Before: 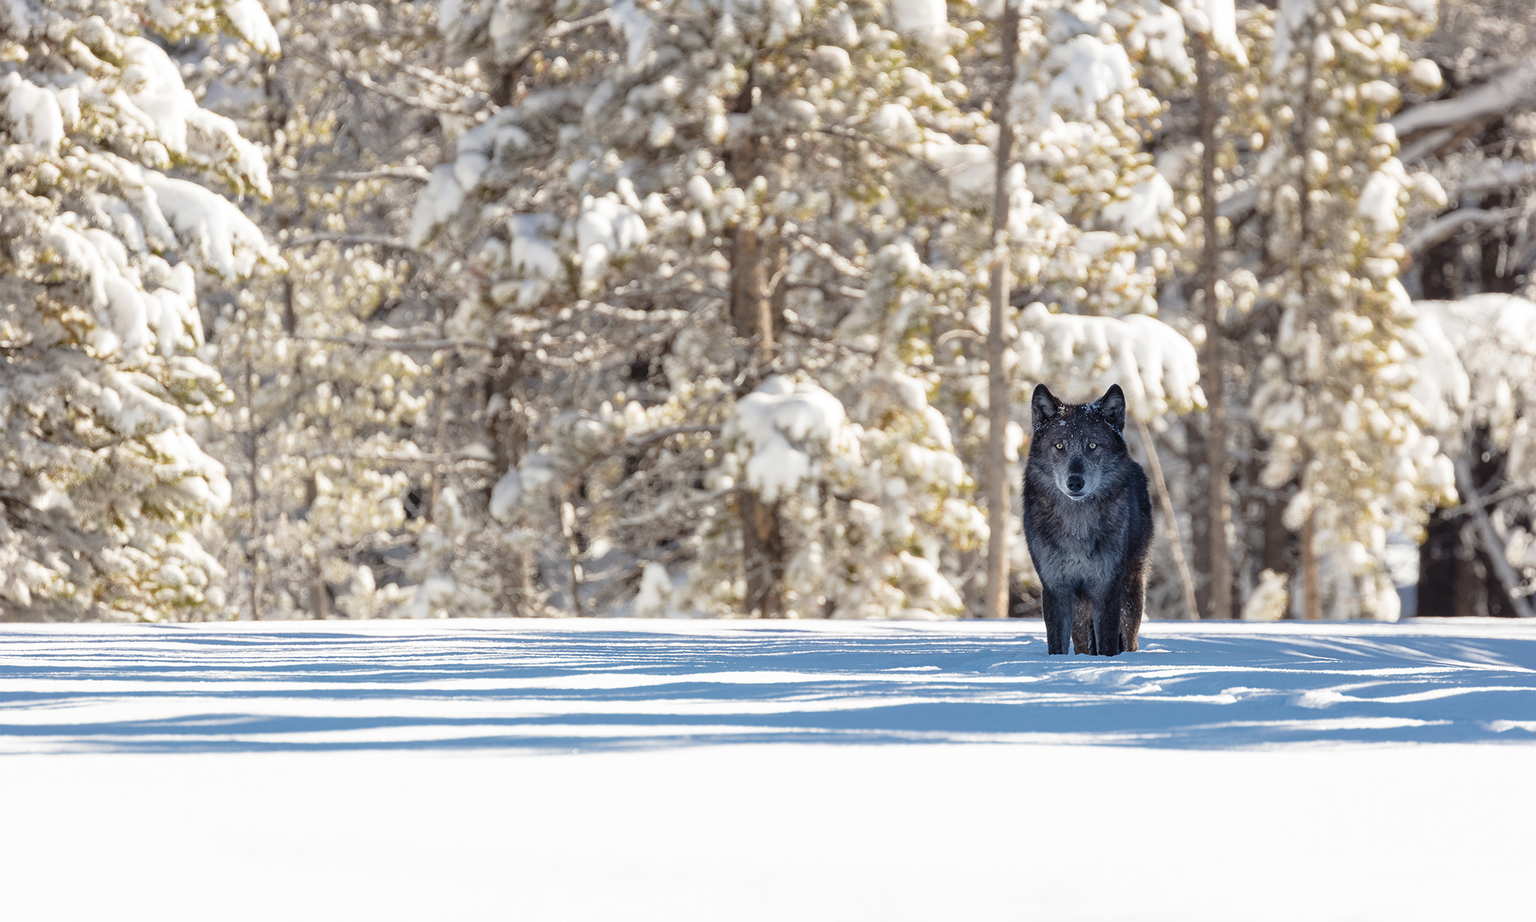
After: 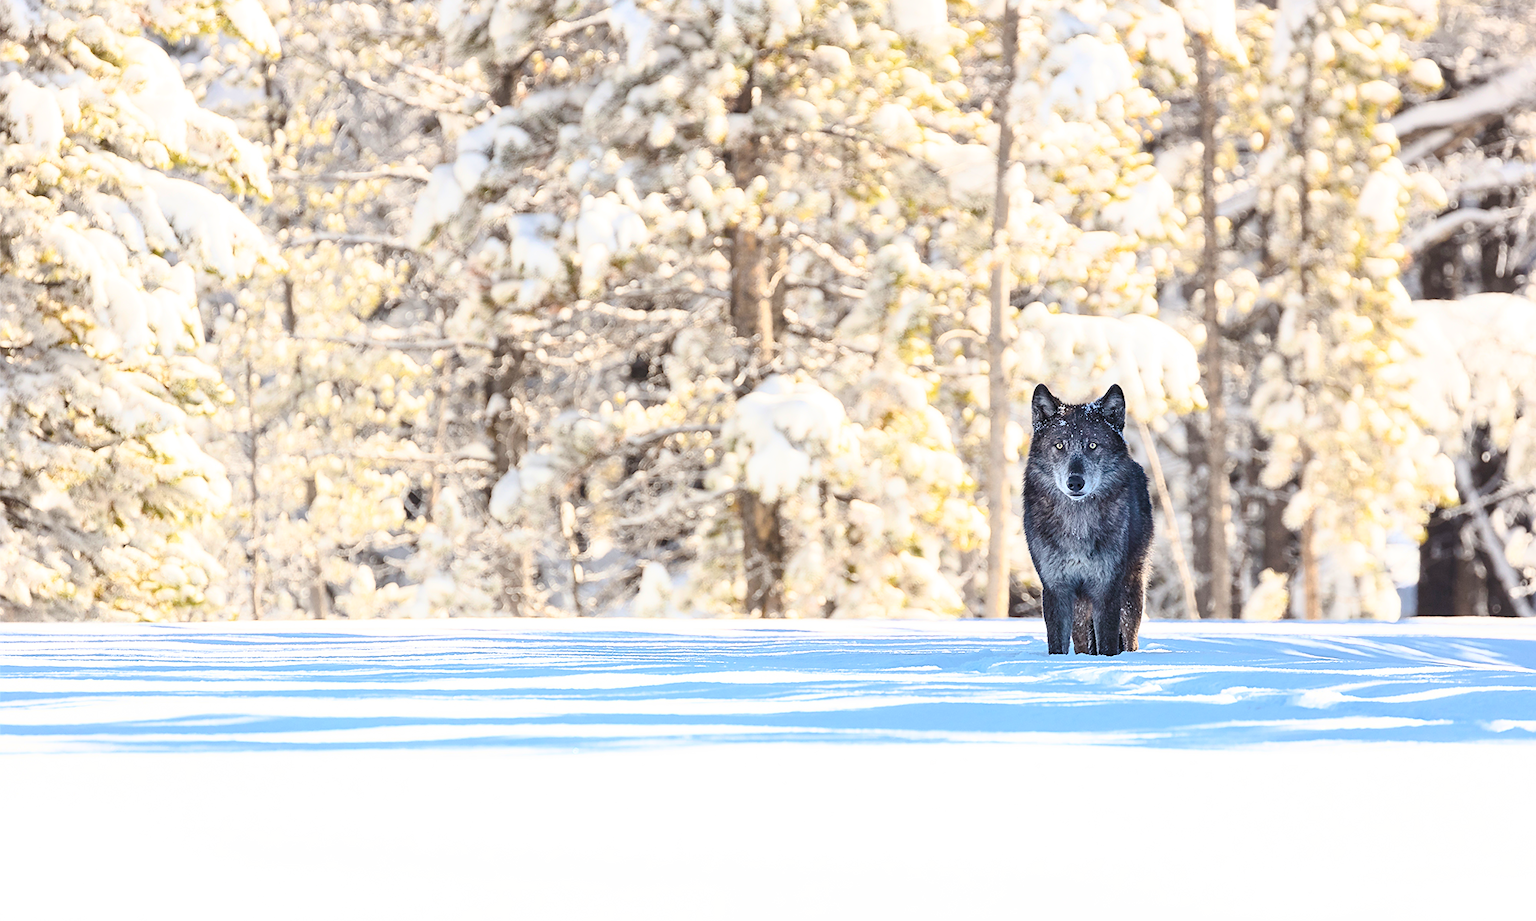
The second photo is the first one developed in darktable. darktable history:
color balance rgb: perceptual saturation grading › global saturation 25%, global vibrance 20%
contrast brightness saturation: contrast 0.39, brightness 0.53
sharpen: radius 1.864, amount 0.398, threshold 1.271
